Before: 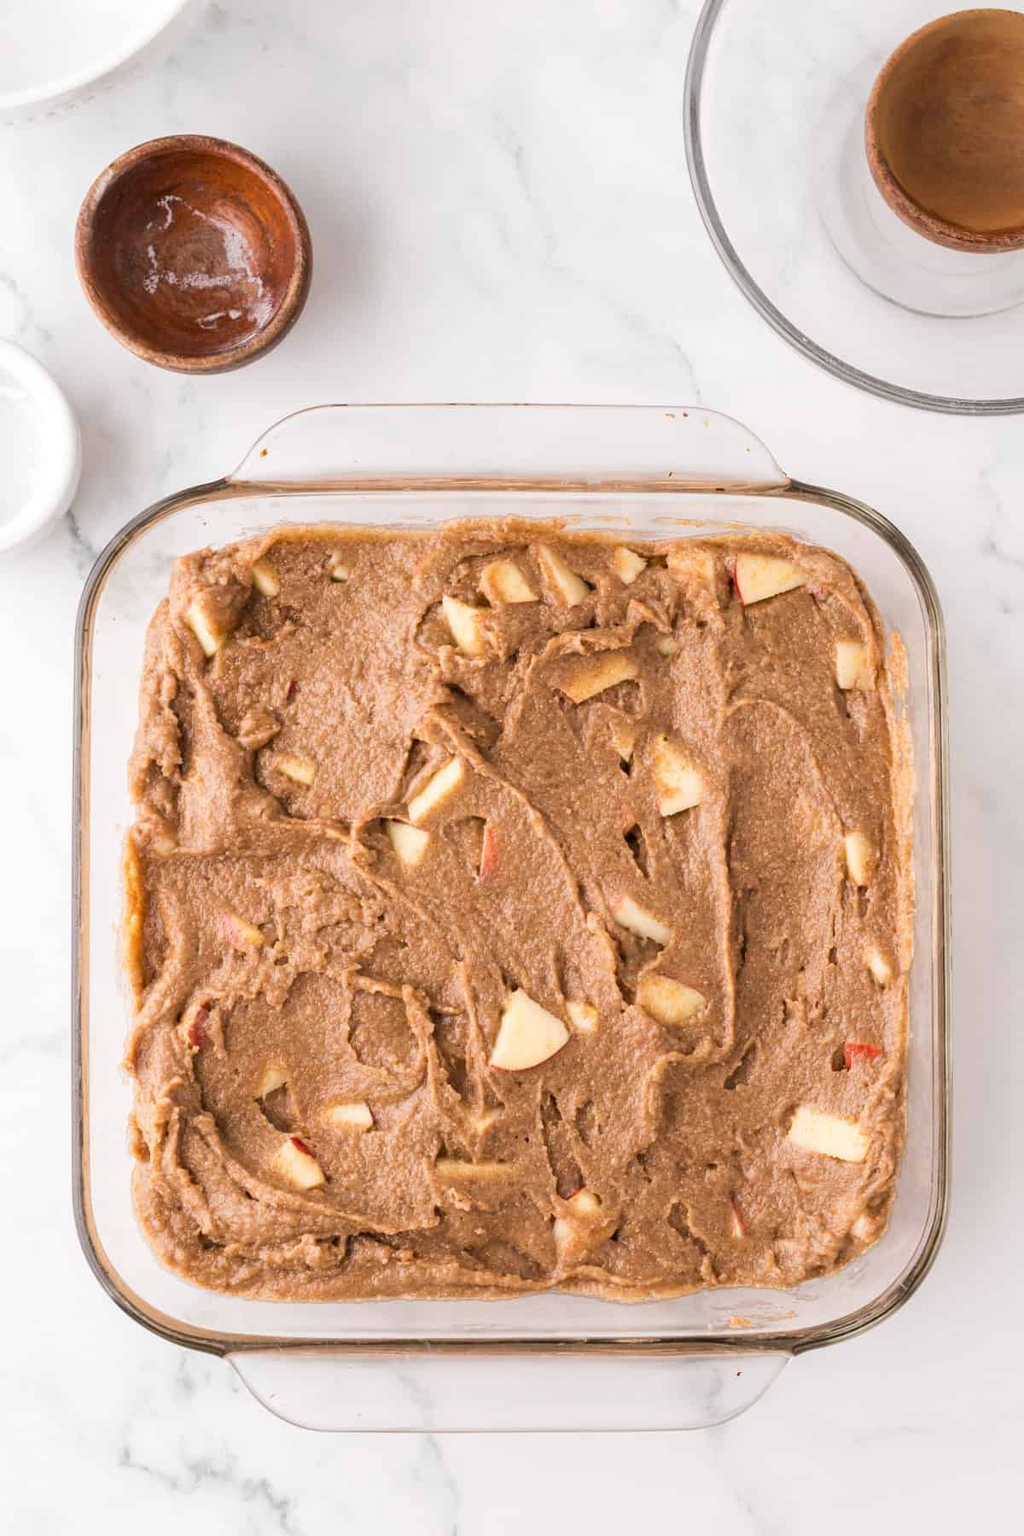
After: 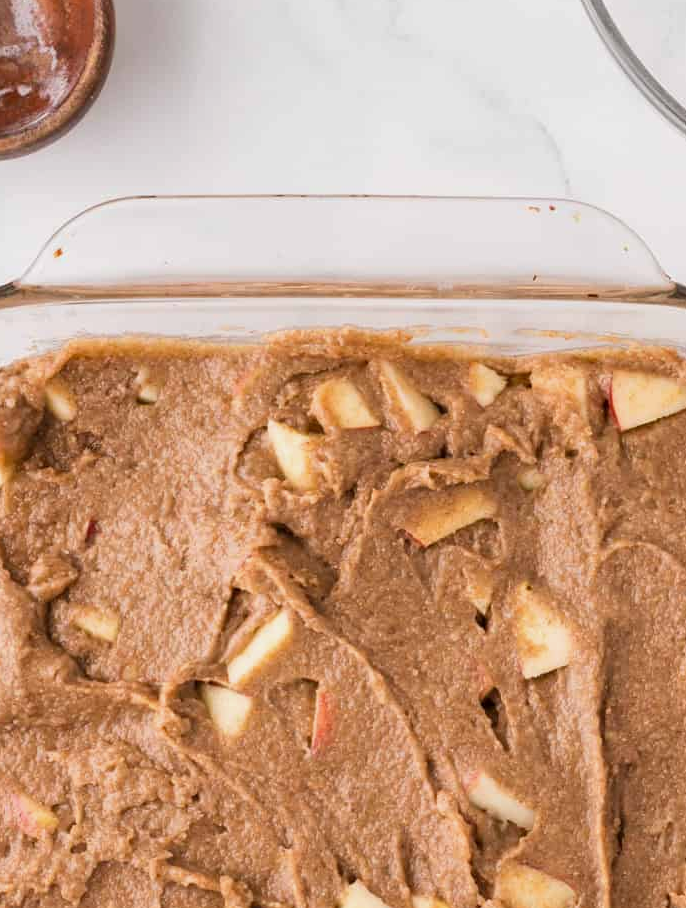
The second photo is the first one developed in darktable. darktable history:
crop: left 20.932%, top 15.471%, right 21.848%, bottom 34.081%
exposure: black level correction 0.001, exposure -0.125 EV, compensate exposure bias true, compensate highlight preservation false
